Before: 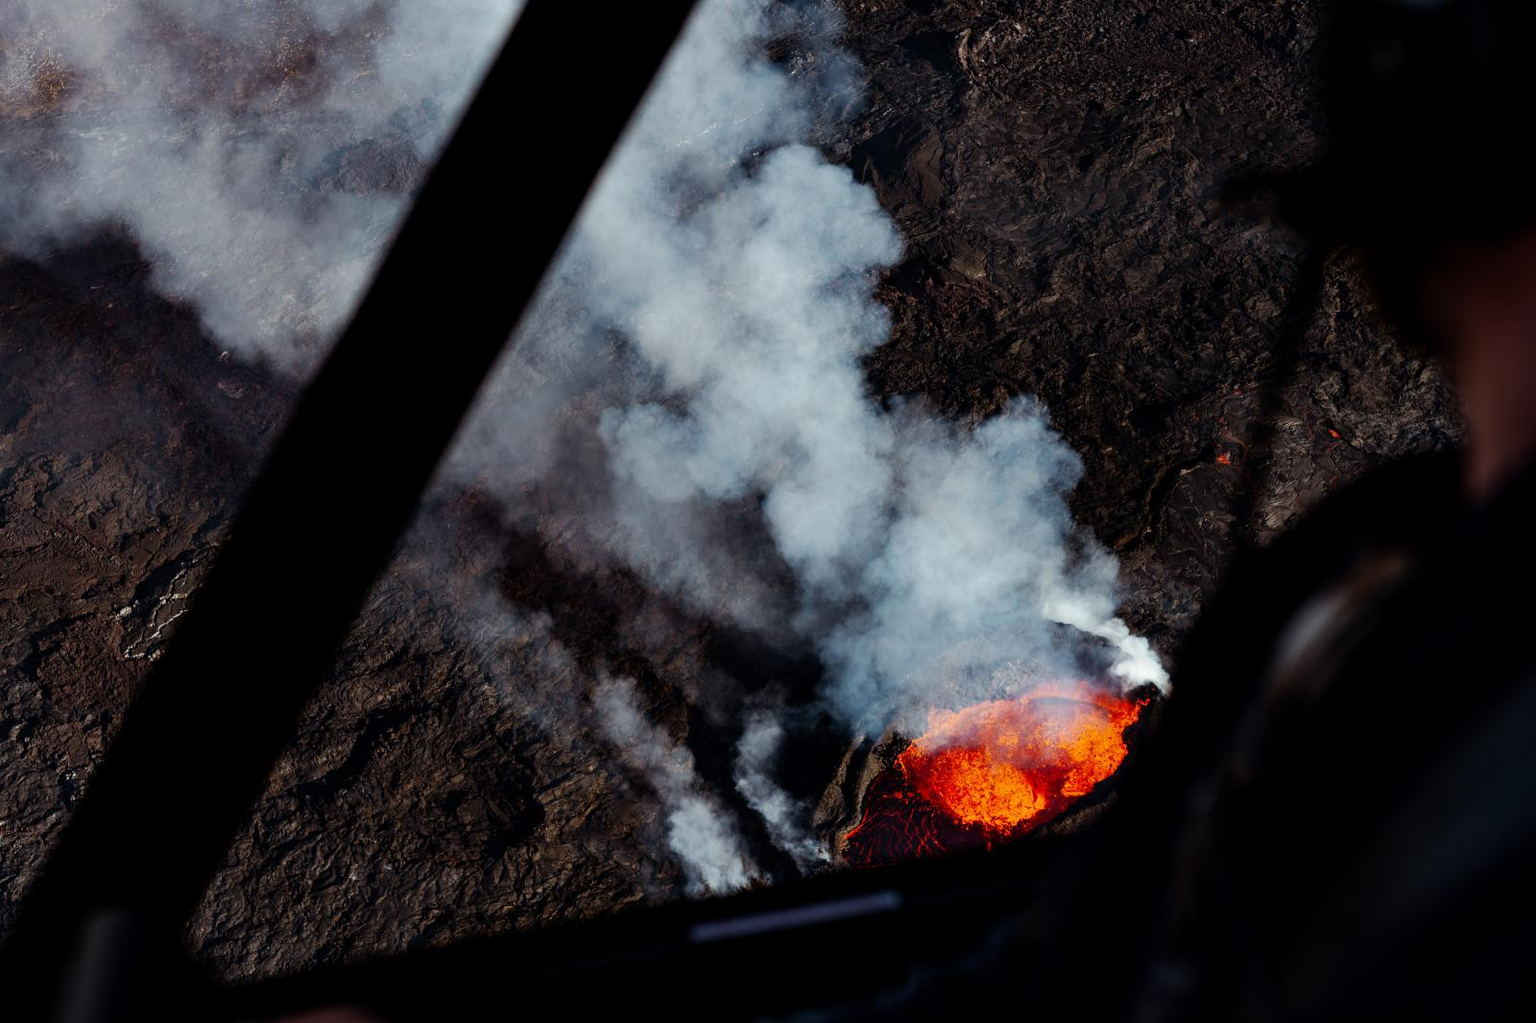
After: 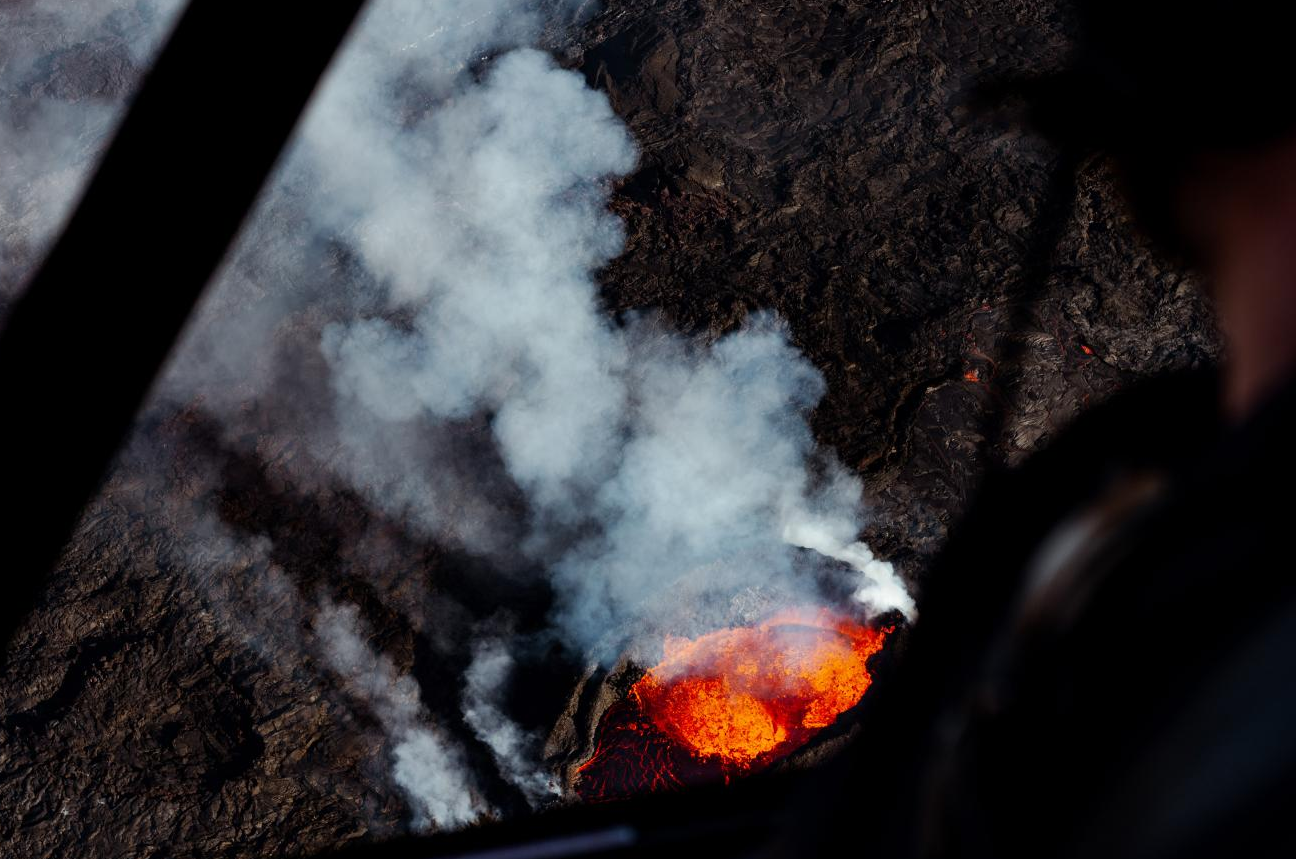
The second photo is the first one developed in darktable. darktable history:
crop: left 18.998%, top 9.575%, right 0%, bottom 9.79%
